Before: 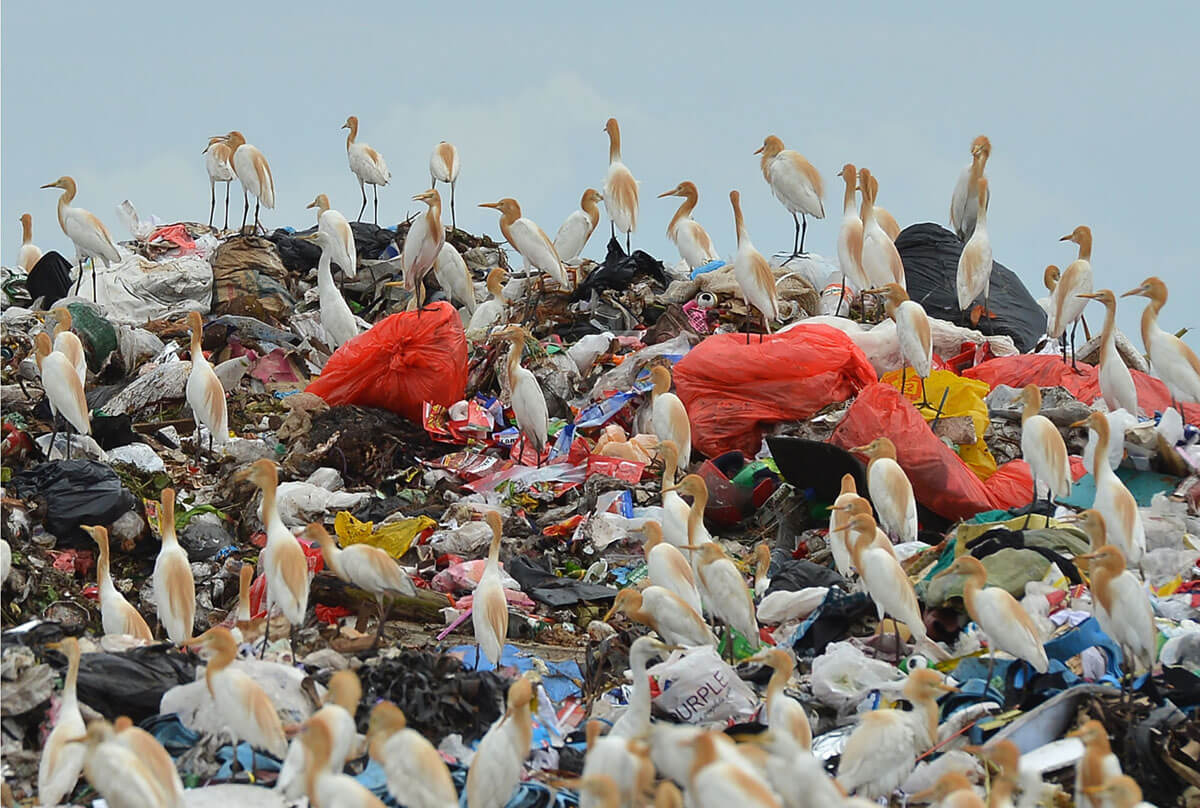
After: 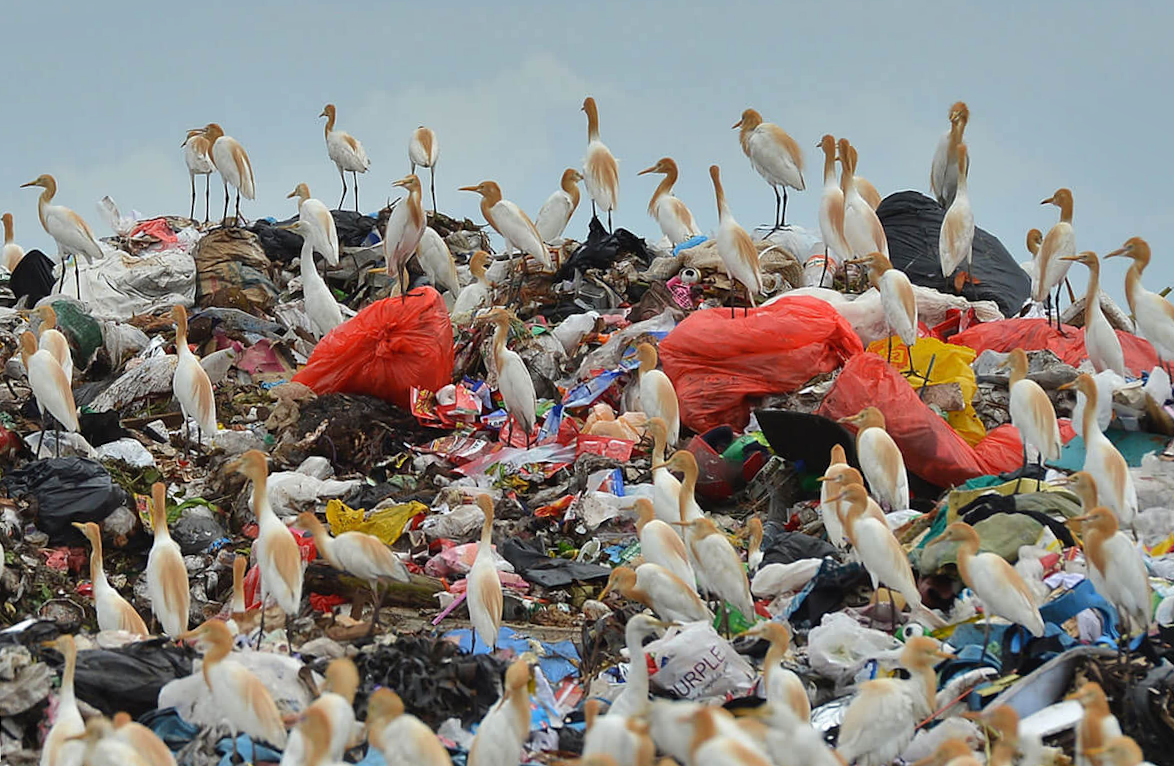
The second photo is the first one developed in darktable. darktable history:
rotate and perspective: rotation -2°, crop left 0.022, crop right 0.978, crop top 0.049, crop bottom 0.951
shadows and highlights: soften with gaussian
